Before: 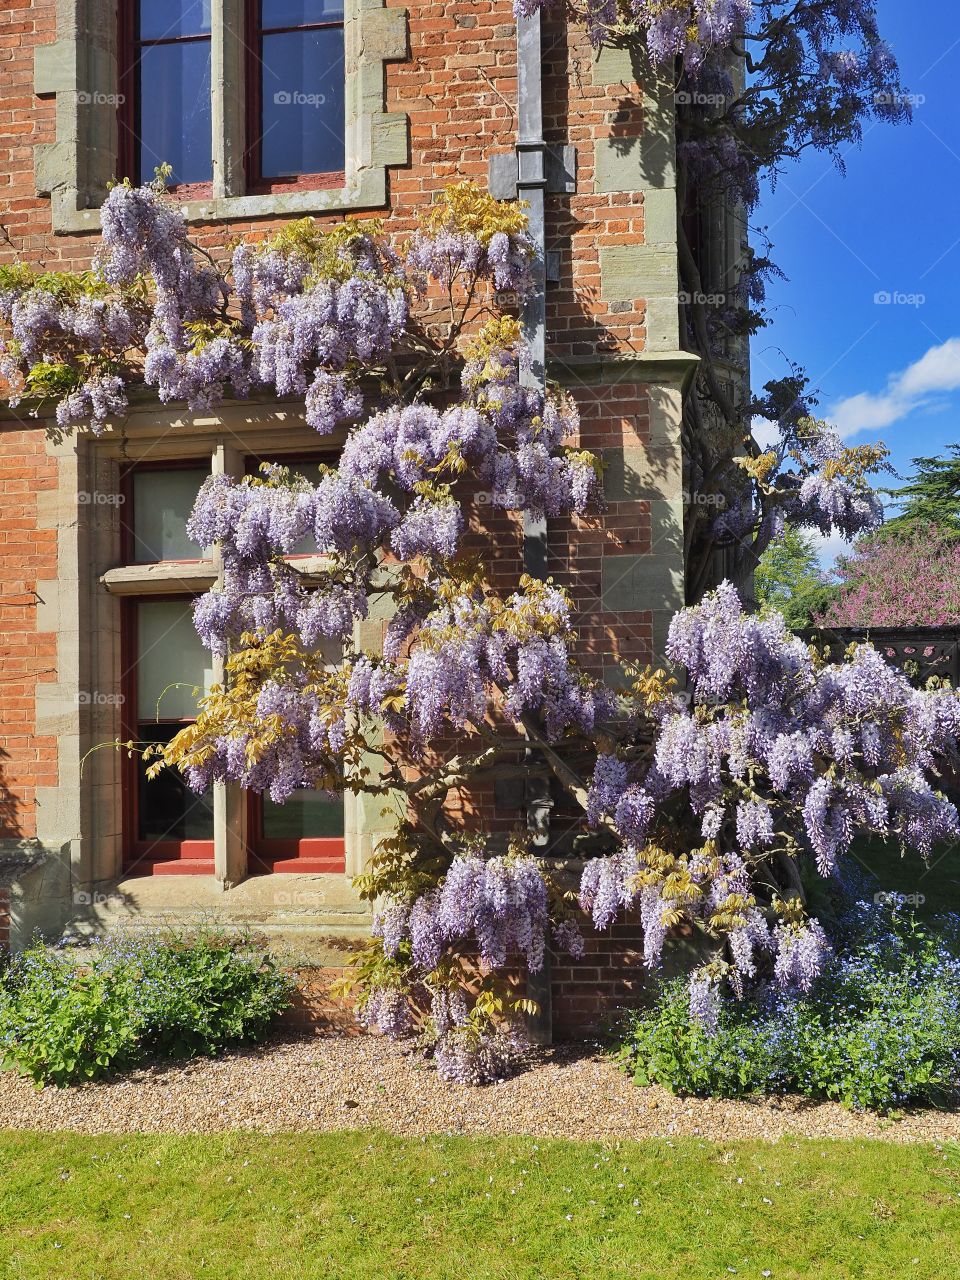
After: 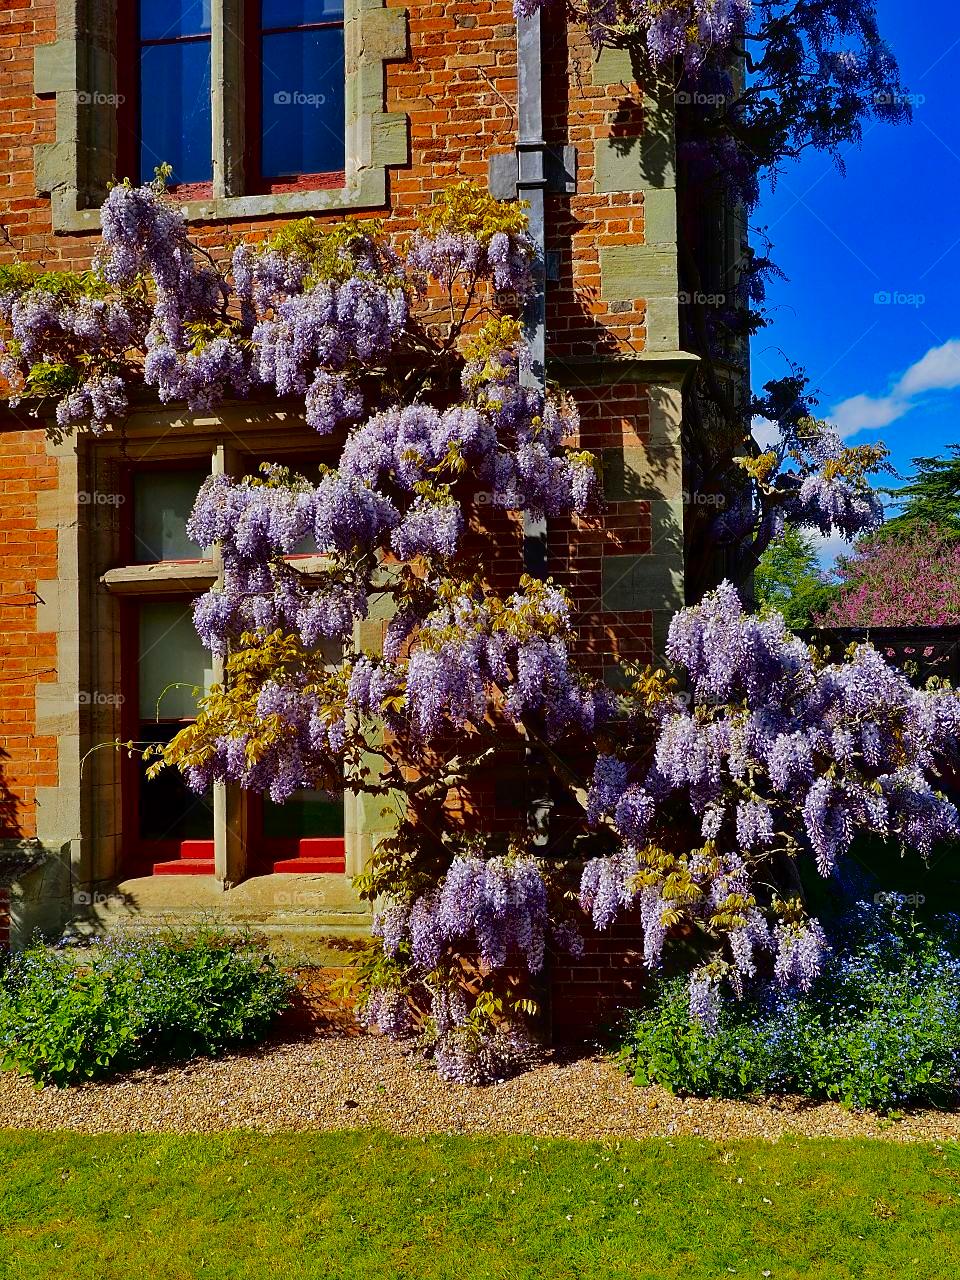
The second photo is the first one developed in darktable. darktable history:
color balance rgb: power › hue 329.13°, perceptual saturation grading › global saturation 29.959%, perceptual brilliance grading › global brilliance 2.579%, perceptual brilliance grading › highlights -3.261%, perceptual brilliance grading › shadows 3.021%, global vibrance 20%
sharpen: radius 1.017, threshold 1.133
contrast brightness saturation: brightness -0.252, saturation 0.199
tone curve: curves: ch0 [(0, 0) (0.003, 0.001) (0.011, 0.002) (0.025, 0.007) (0.044, 0.015) (0.069, 0.022) (0.1, 0.03) (0.136, 0.056) (0.177, 0.115) (0.224, 0.177) (0.277, 0.244) (0.335, 0.322) (0.399, 0.398) (0.468, 0.471) (0.543, 0.545) (0.623, 0.614) (0.709, 0.685) (0.801, 0.765) (0.898, 0.867) (1, 1)], color space Lab, independent channels, preserve colors none
